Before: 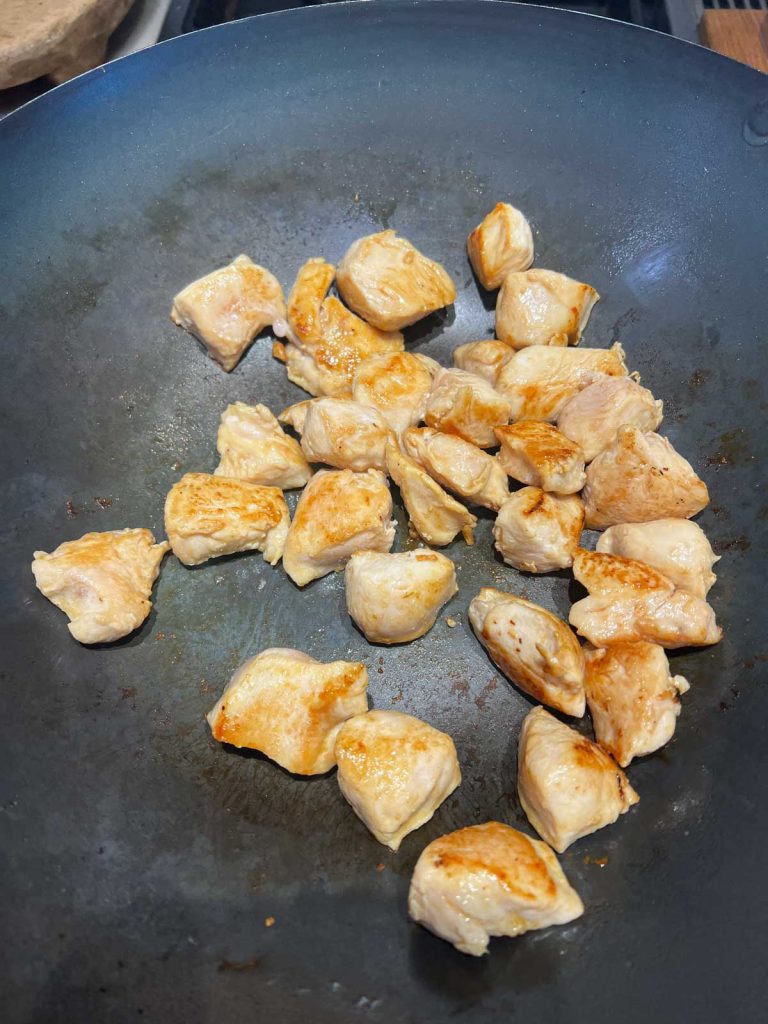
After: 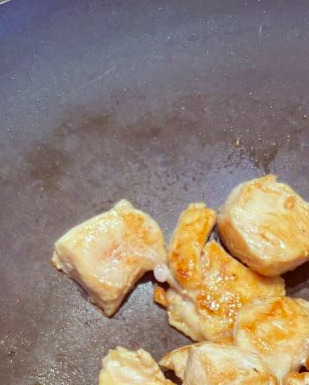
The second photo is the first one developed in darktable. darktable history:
color correction: highlights a* -7.17, highlights b* -0.17, shadows a* 20.59, shadows b* 11.51
crop: left 15.5%, top 5.425%, right 44.245%, bottom 56.972%
